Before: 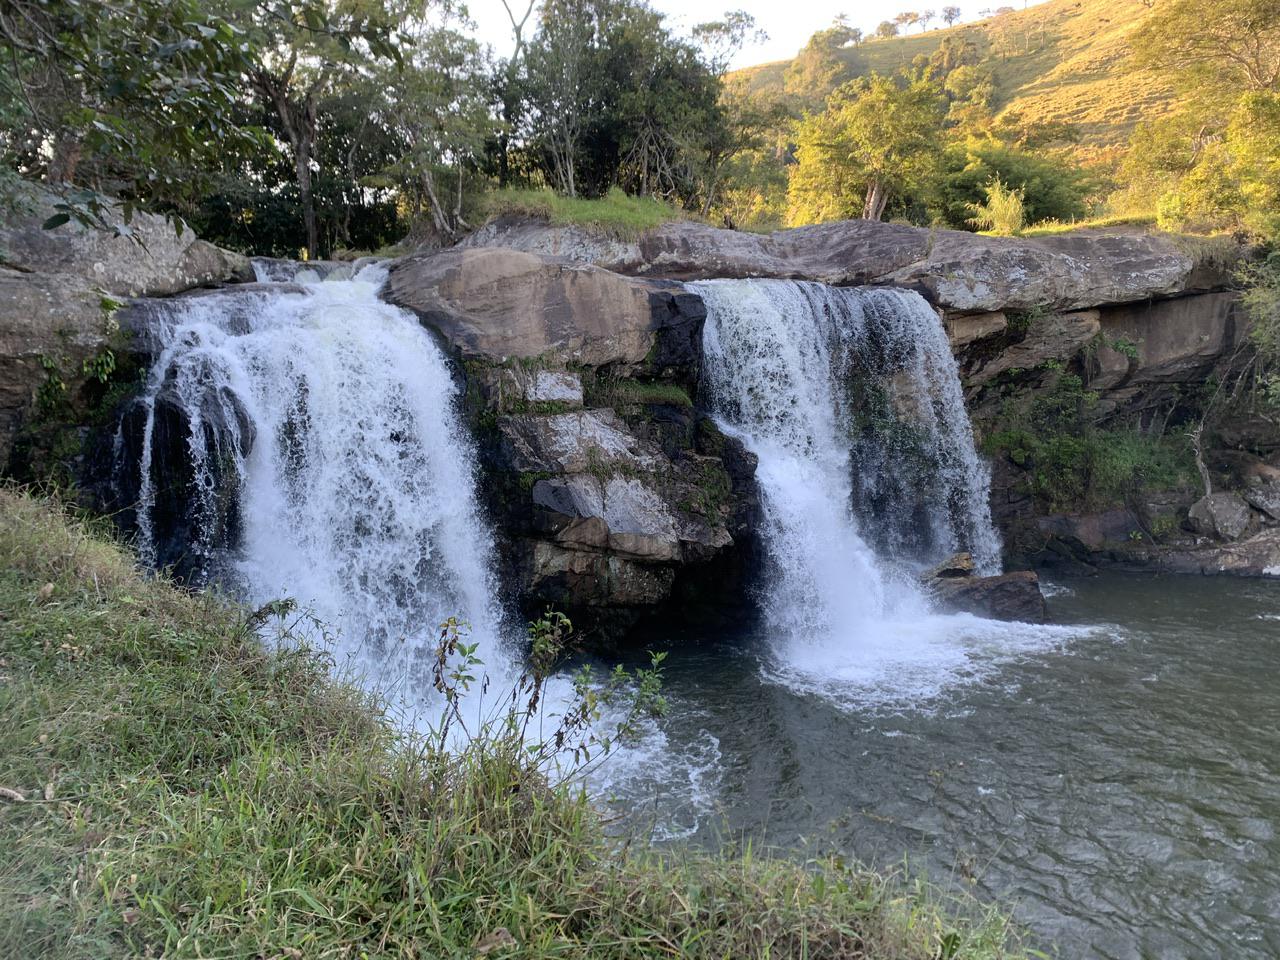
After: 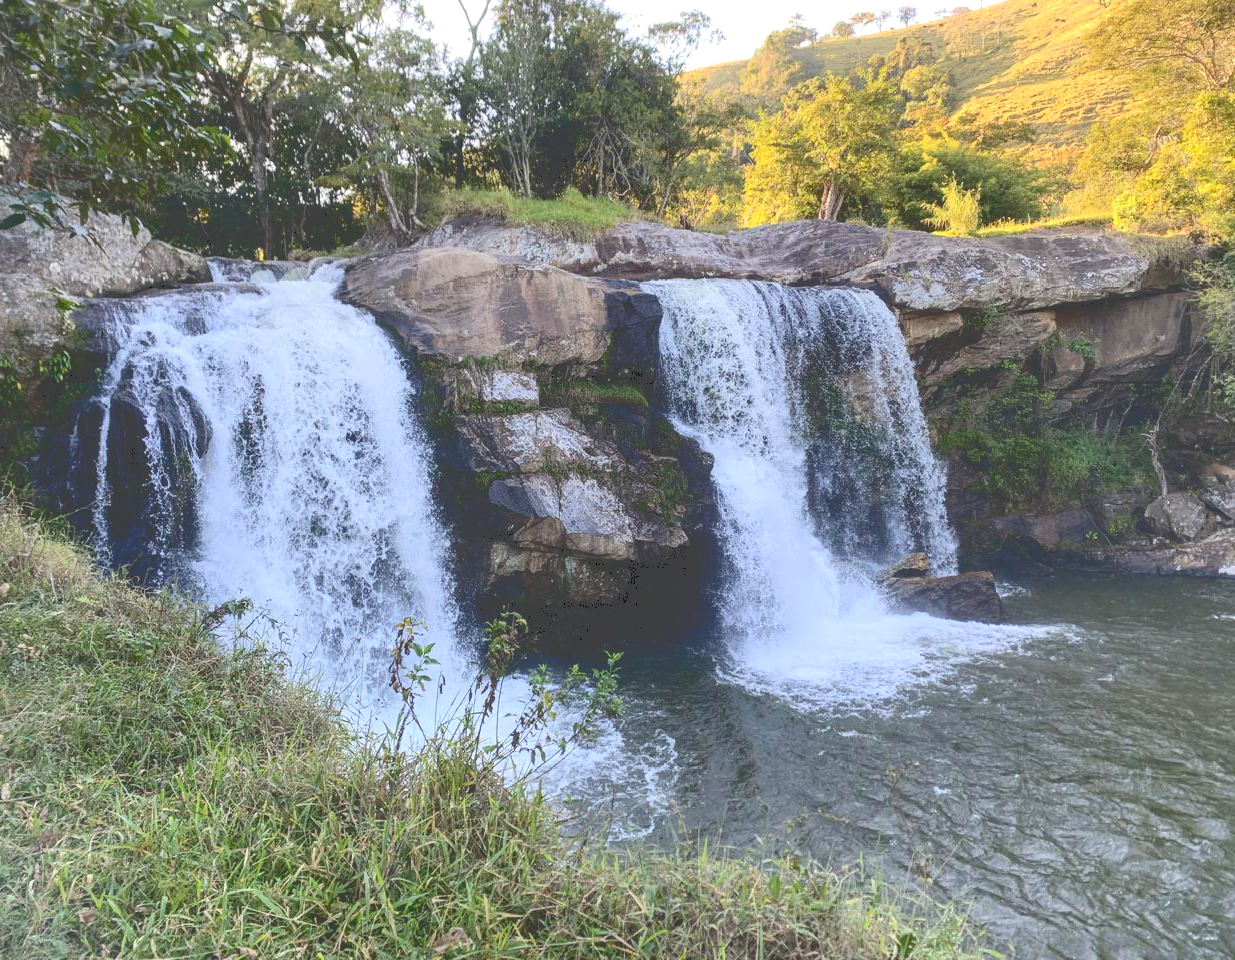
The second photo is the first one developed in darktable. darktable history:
tone curve: curves: ch0 [(0, 0) (0.003, 0.273) (0.011, 0.276) (0.025, 0.276) (0.044, 0.28) (0.069, 0.283) (0.1, 0.288) (0.136, 0.293) (0.177, 0.302) (0.224, 0.321) (0.277, 0.349) (0.335, 0.393) (0.399, 0.448) (0.468, 0.51) (0.543, 0.589) (0.623, 0.677) (0.709, 0.761) (0.801, 0.839) (0.898, 0.909) (1, 1)], color space Lab, independent channels, preserve colors none
crop and rotate: left 3.509%
contrast brightness saturation: brightness 0.088, saturation 0.191
tone equalizer: edges refinement/feathering 500, mask exposure compensation -1.57 EV, preserve details no
local contrast: on, module defaults
